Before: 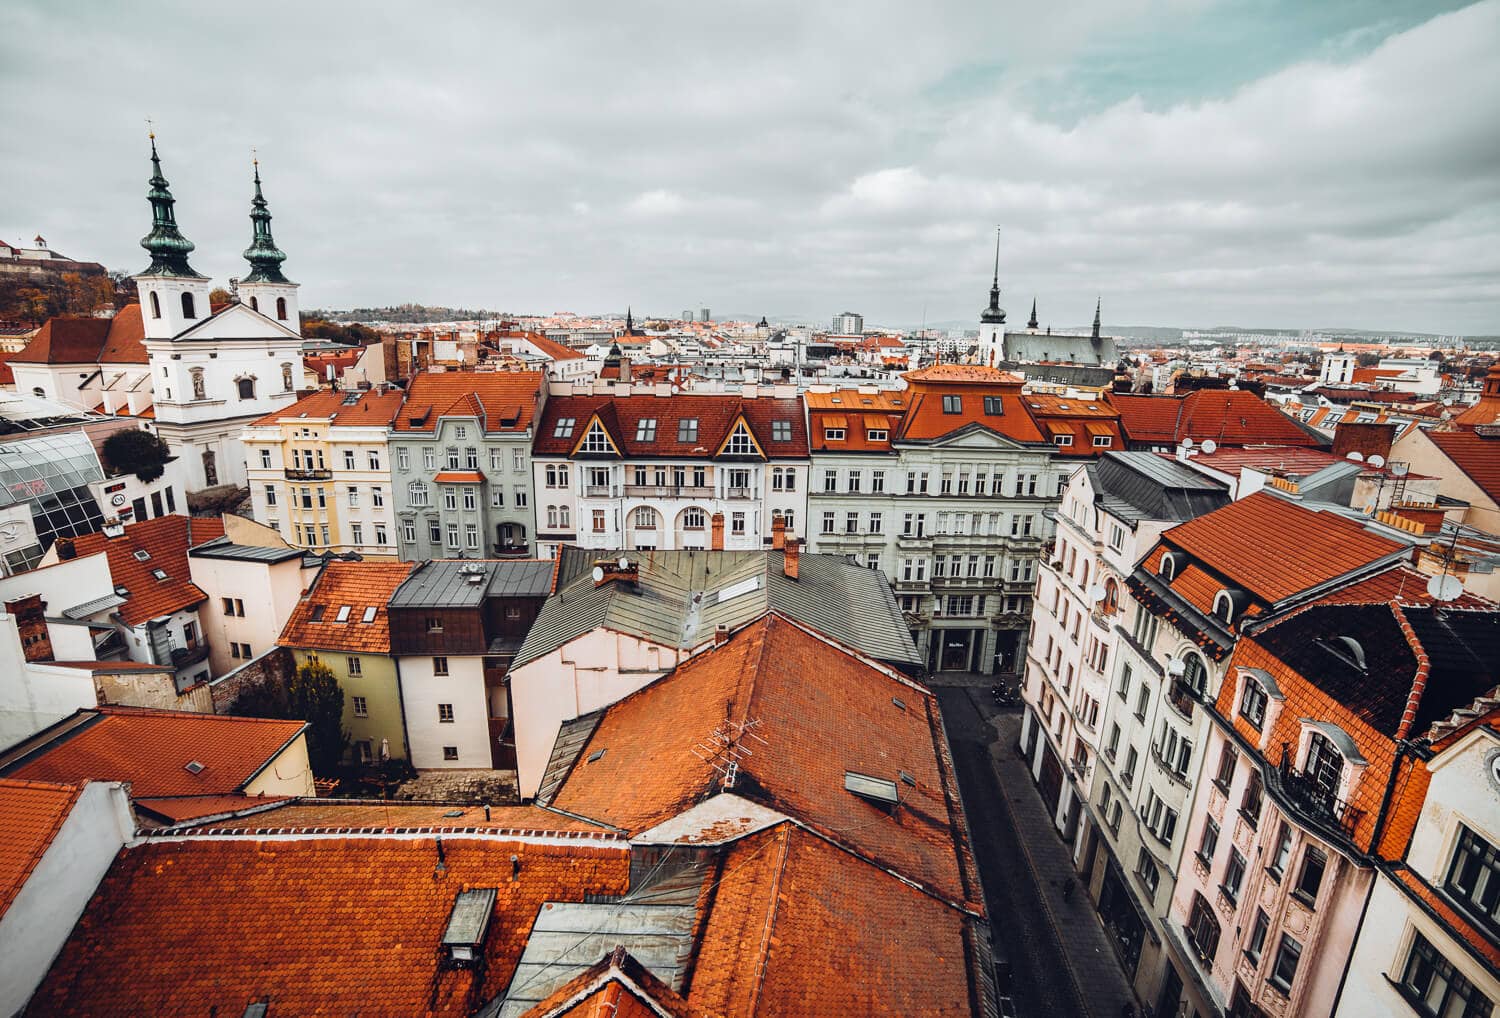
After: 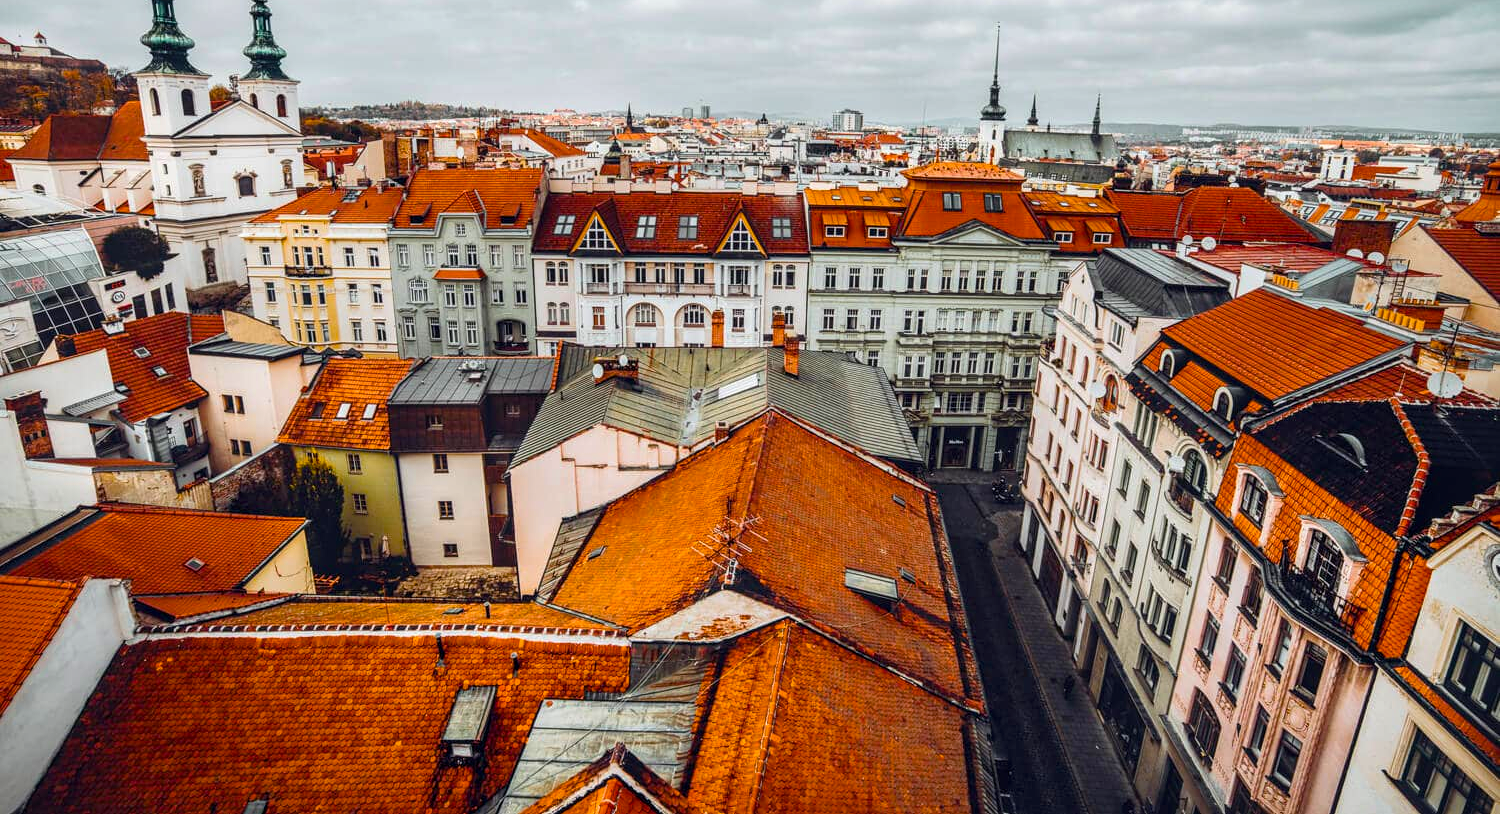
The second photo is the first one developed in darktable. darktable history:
white balance: red 1, blue 1
local contrast: on, module defaults
color balance rgb: linear chroma grading › global chroma 15%, perceptual saturation grading › global saturation 30%
crop and rotate: top 19.998%
